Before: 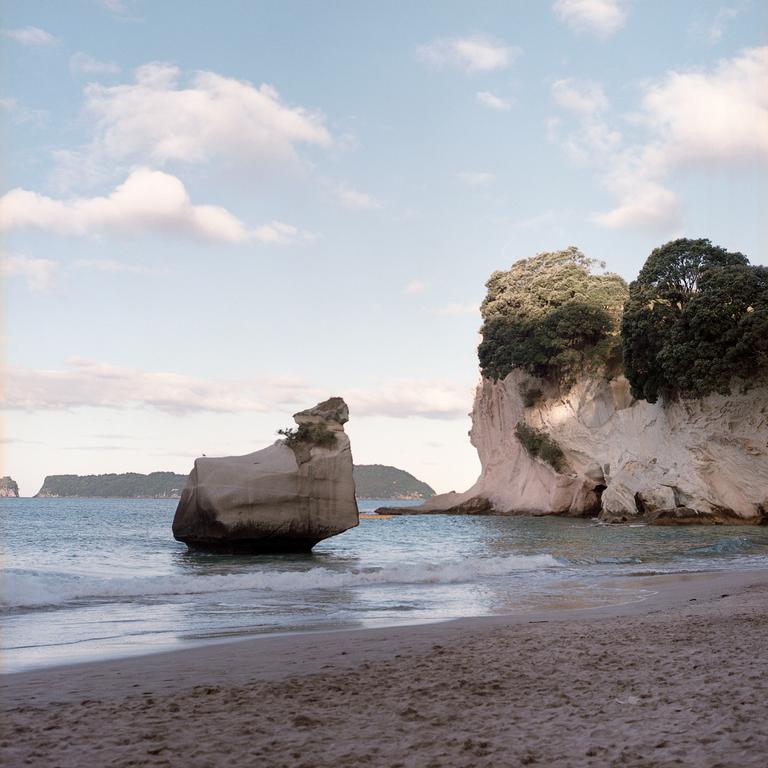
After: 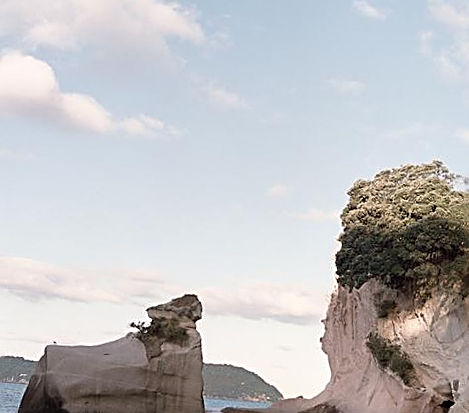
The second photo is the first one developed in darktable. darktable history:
rotate and perspective: rotation 4.1°, automatic cropping off
crop: left 20.932%, top 15.471%, right 21.848%, bottom 34.081%
sharpen: amount 1
